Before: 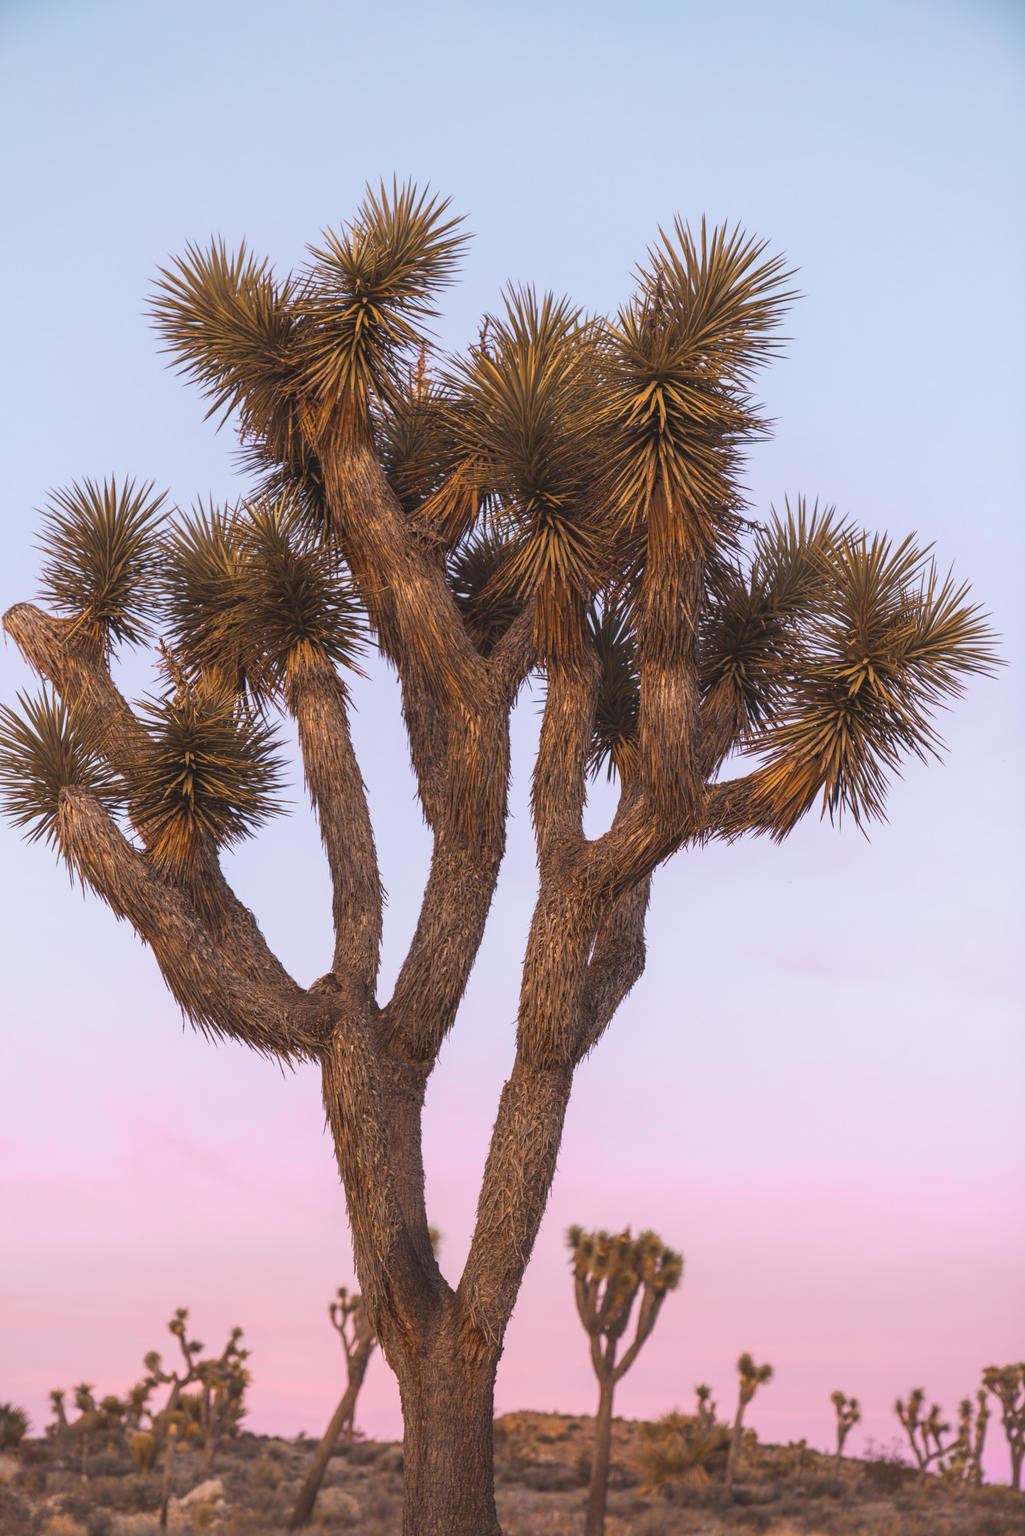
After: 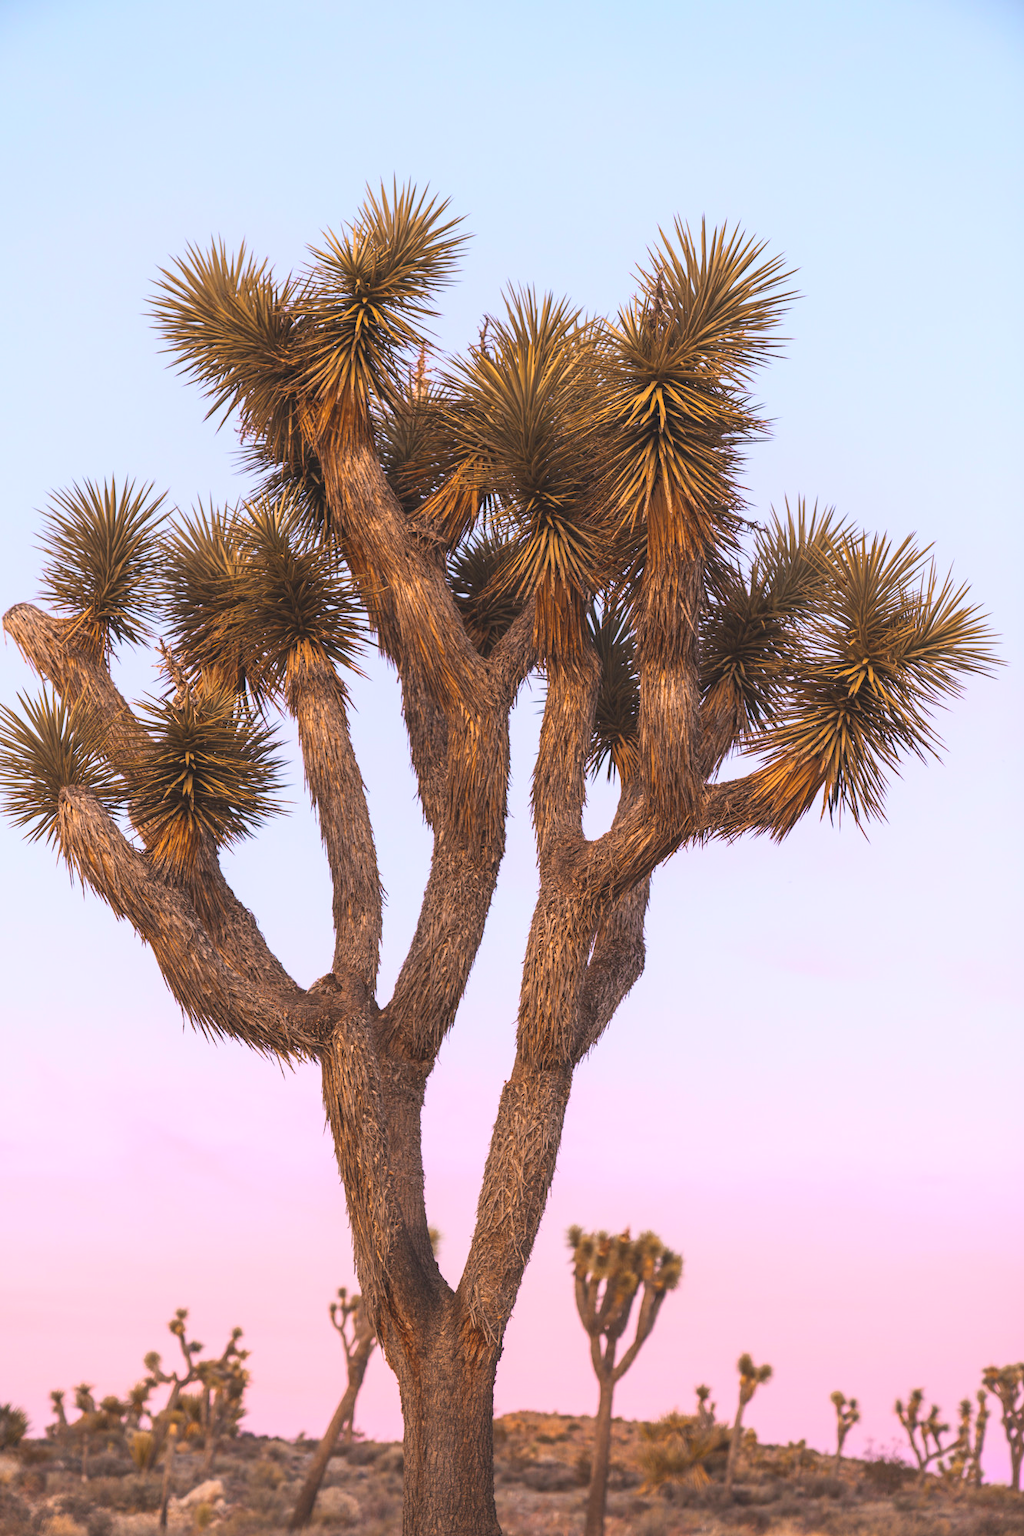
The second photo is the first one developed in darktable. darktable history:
contrast brightness saturation: contrast 0.195, brightness 0.164, saturation 0.228
